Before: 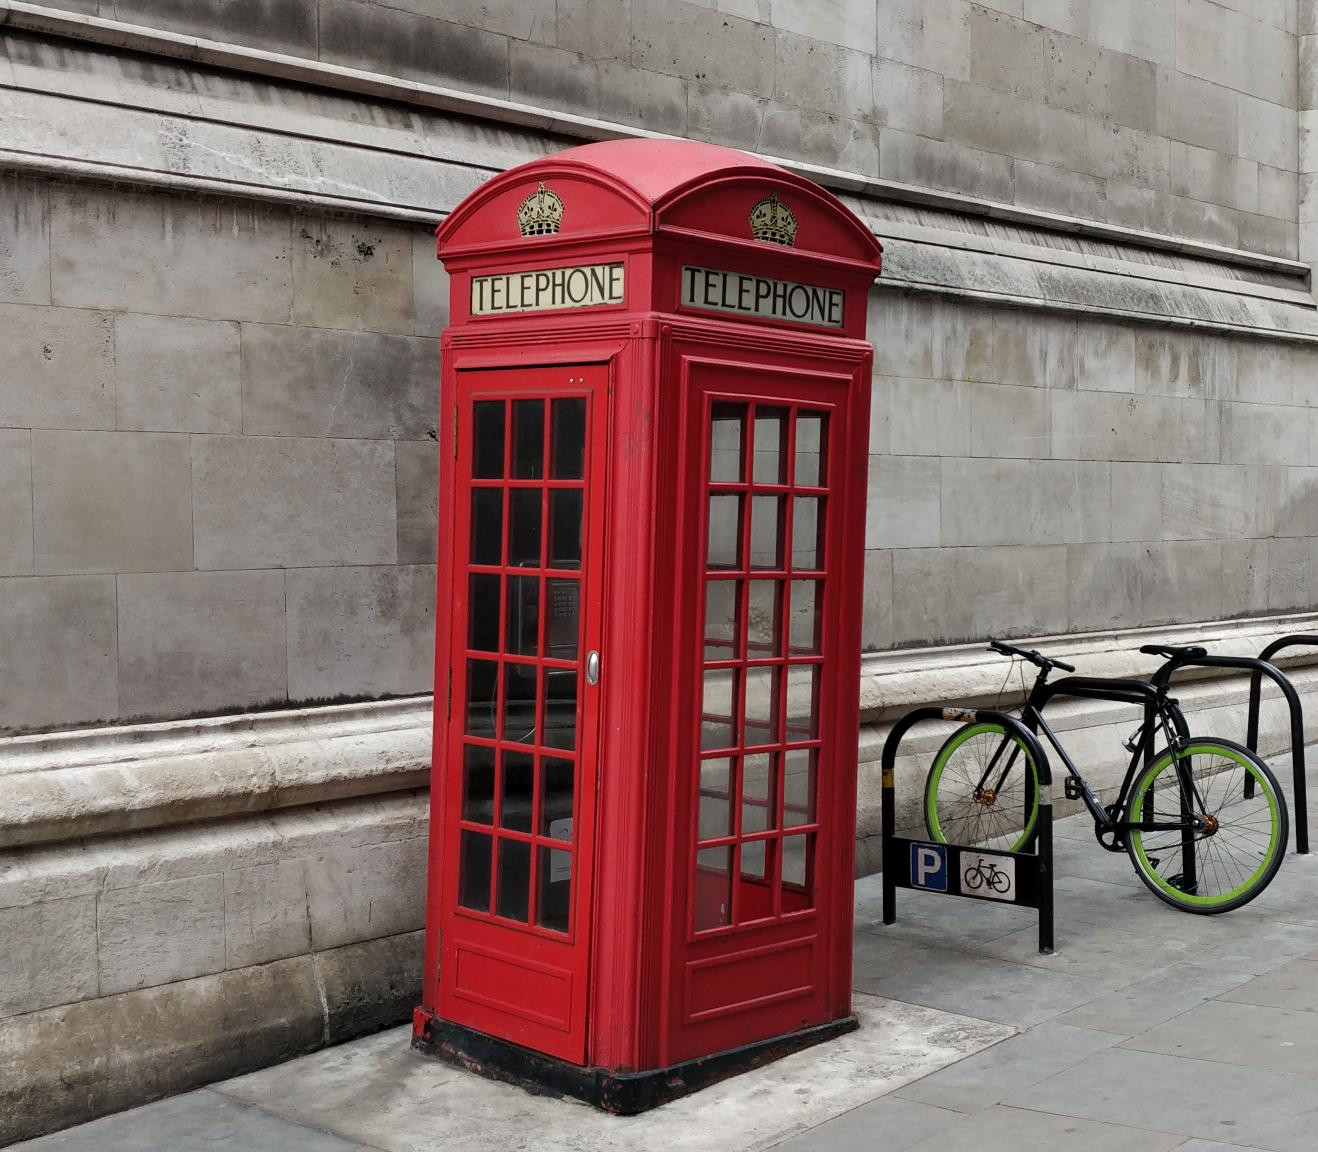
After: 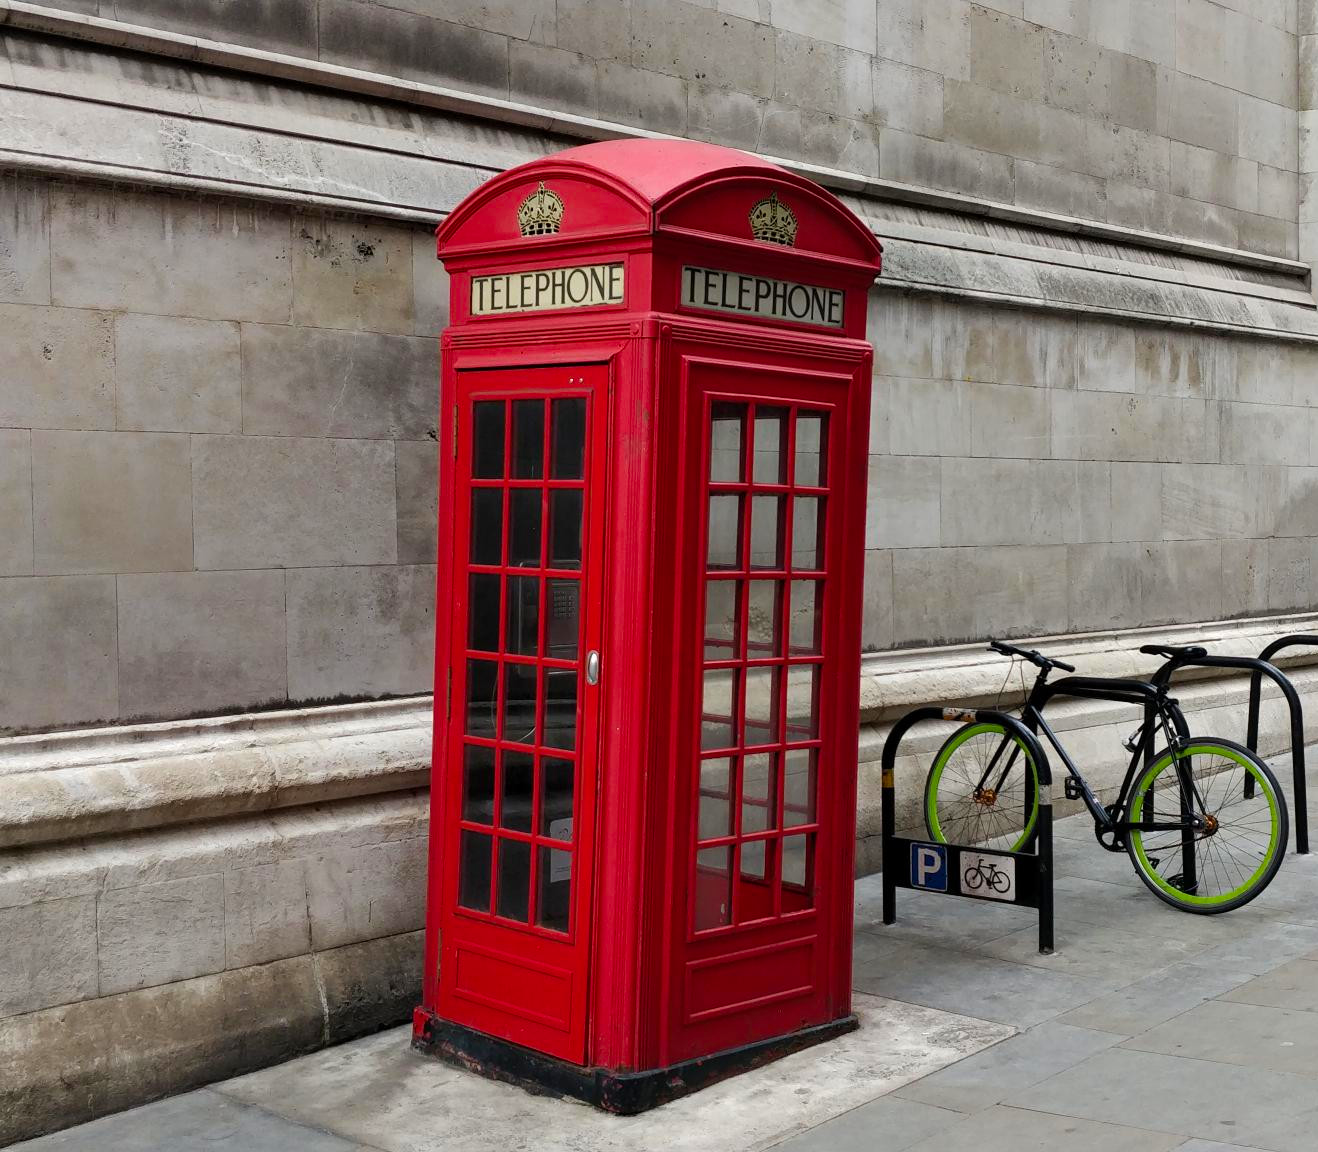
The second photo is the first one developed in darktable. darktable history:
white balance: emerald 1
color balance rgb: perceptual saturation grading › global saturation 20%, global vibrance 20%
